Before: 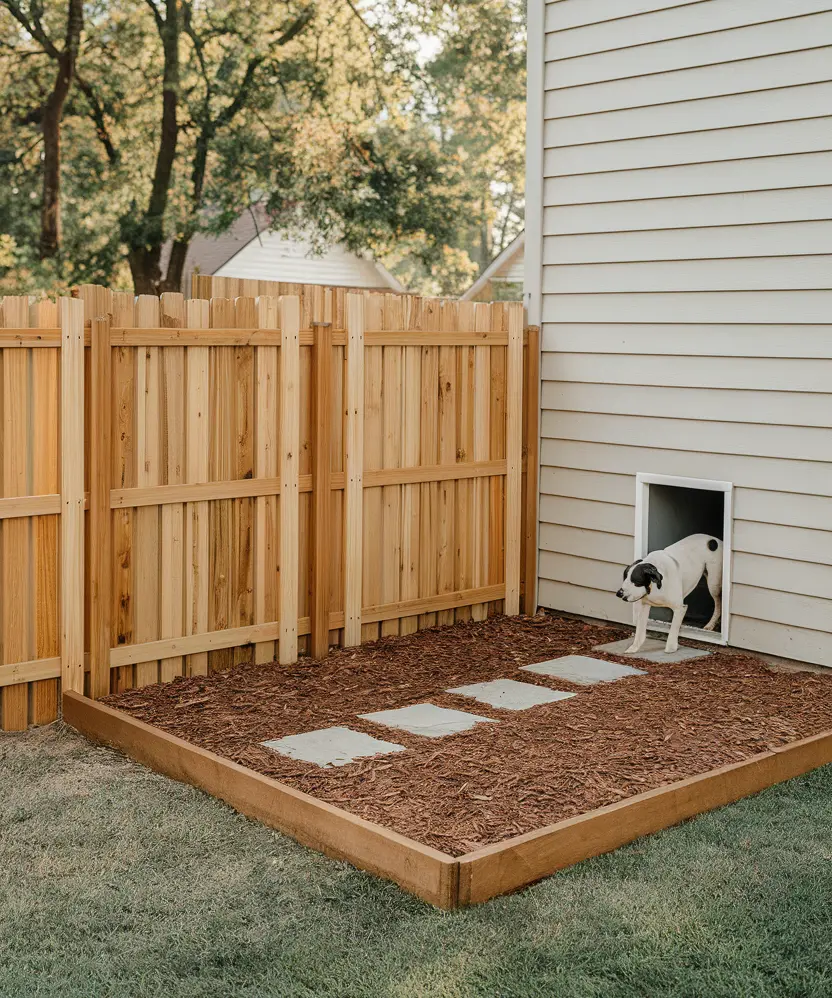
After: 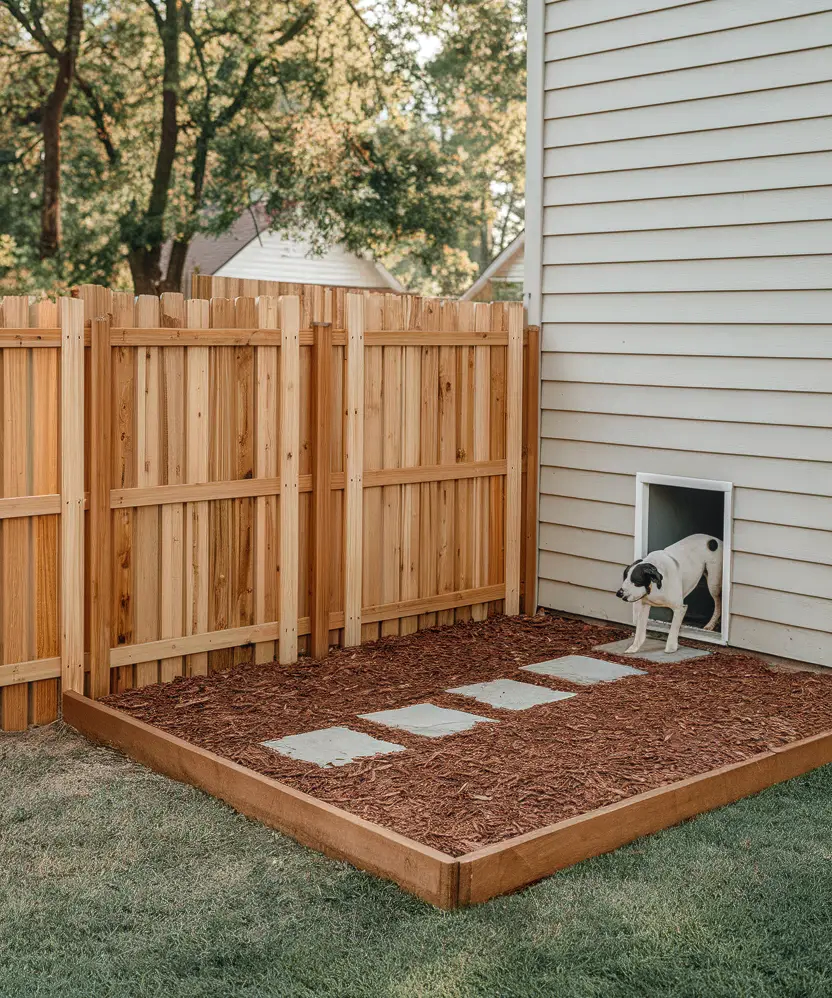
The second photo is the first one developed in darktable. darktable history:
local contrast: on, module defaults
tone curve: curves: ch0 [(0.001, 0.042) (0.128, 0.16) (0.452, 0.42) (0.603, 0.566) (0.754, 0.733) (1, 1)]; ch1 [(0, 0) (0.325, 0.327) (0.412, 0.441) (0.473, 0.466) (0.5, 0.499) (0.549, 0.558) (0.617, 0.625) (0.713, 0.7) (1, 1)]; ch2 [(0, 0) (0.386, 0.397) (0.445, 0.47) (0.505, 0.498) (0.529, 0.524) (0.574, 0.569) (0.652, 0.641) (1, 1)], color space Lab, independent channels, preserve colors none
